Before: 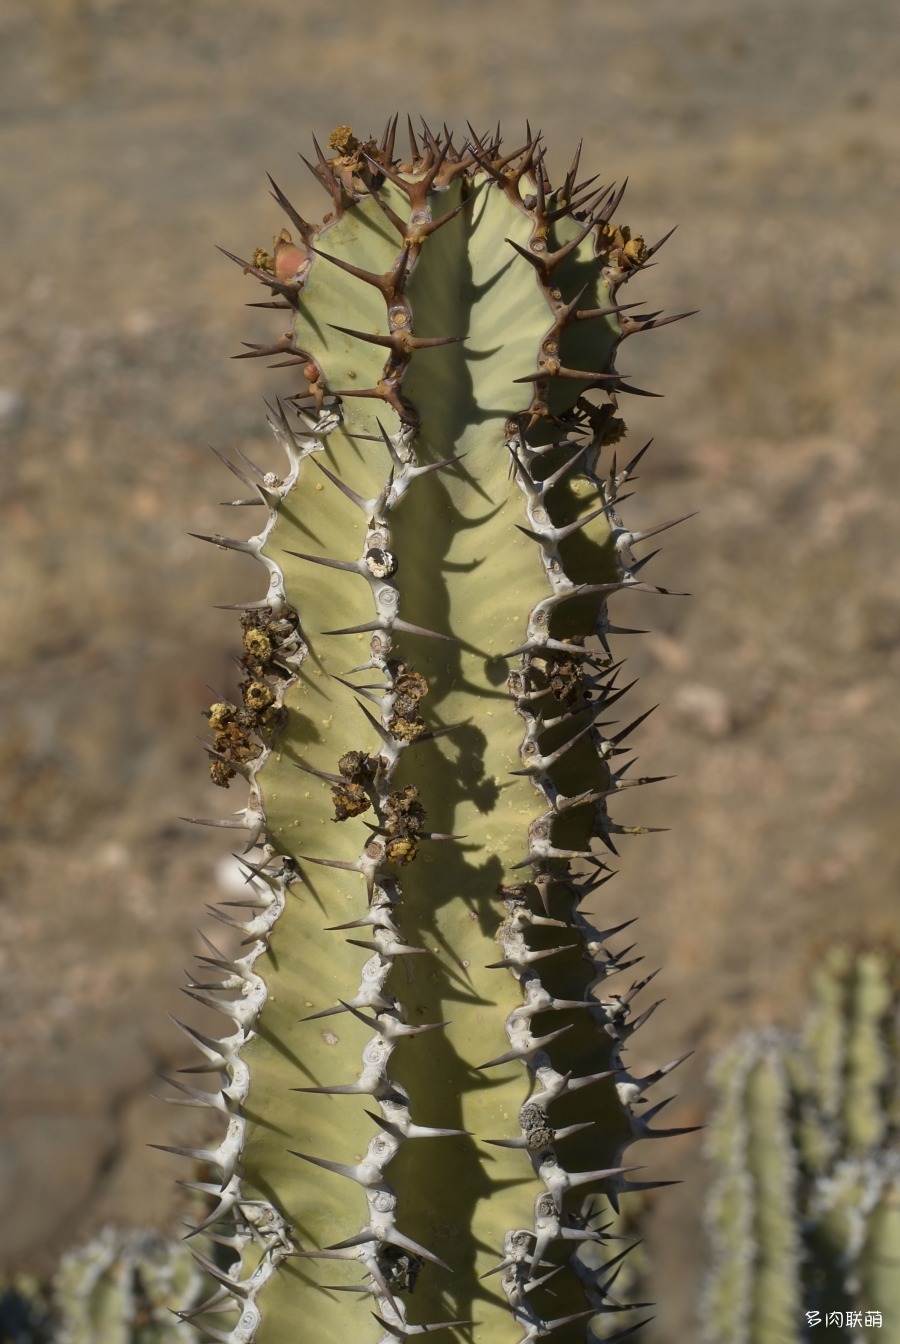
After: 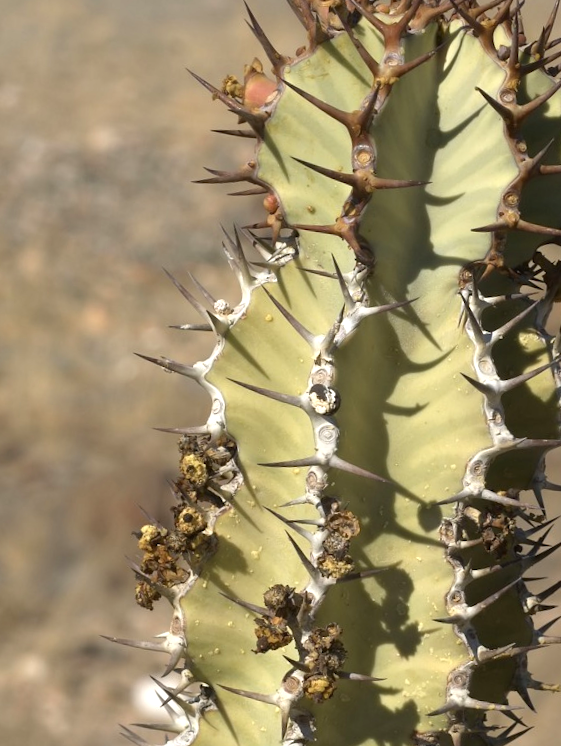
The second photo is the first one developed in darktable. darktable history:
crop and rotate: angle -4.99°, left 2.122%, top 6.945%, right 27.566%, bottom 30.519%
exposure: black level correction 0, exposure 0.7 EV, compensate exposure bias true, compensate highlight preservation false
